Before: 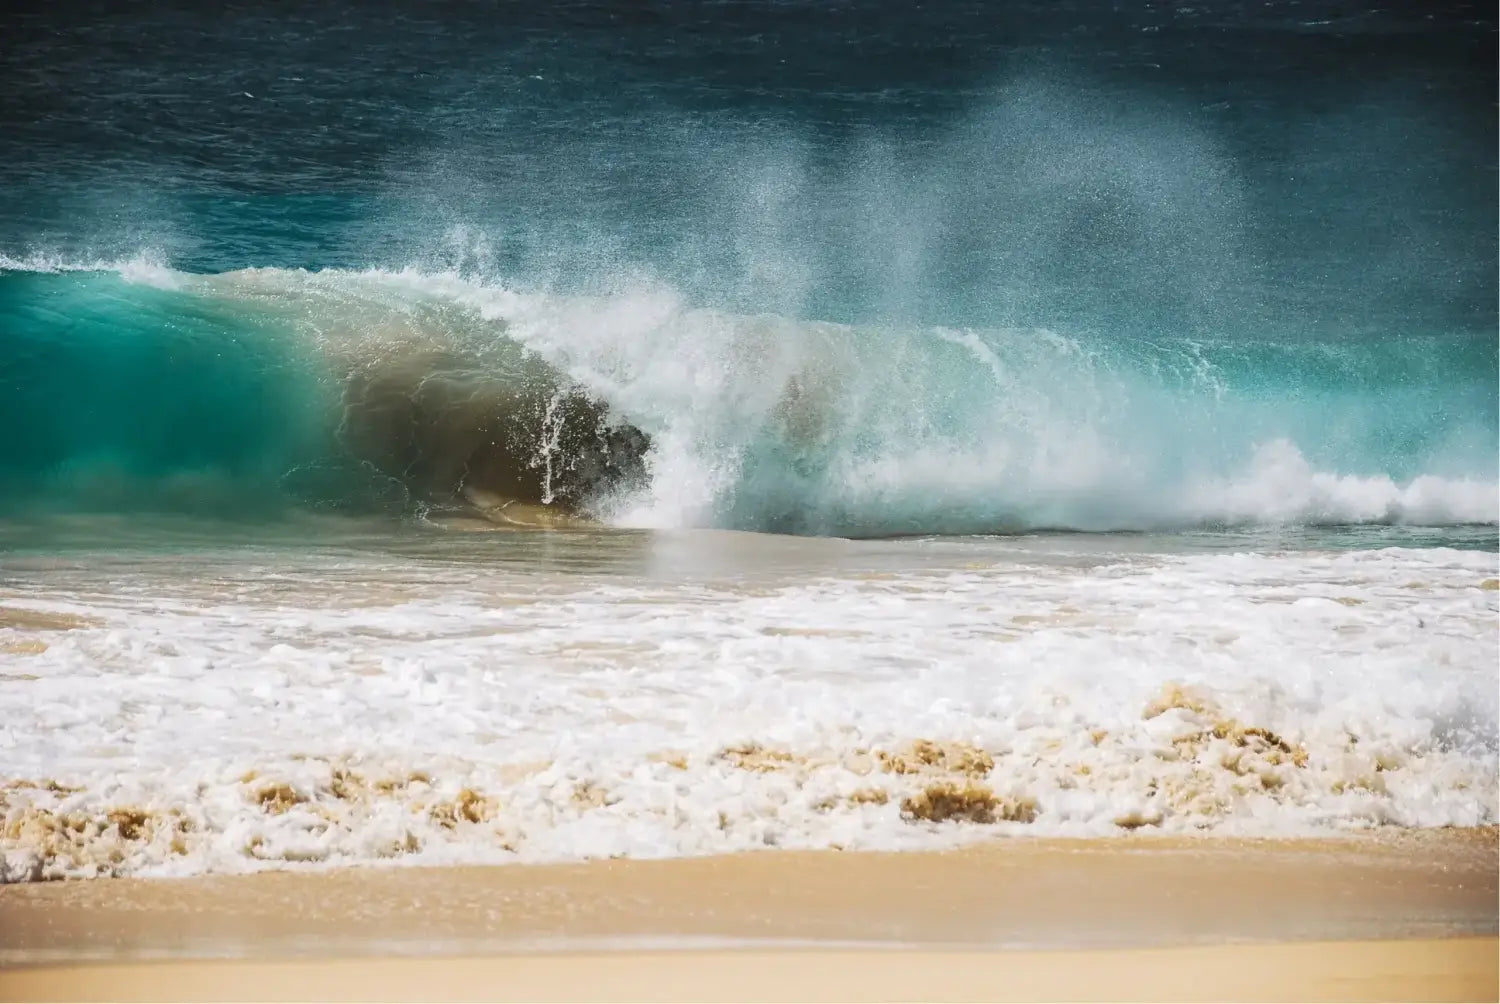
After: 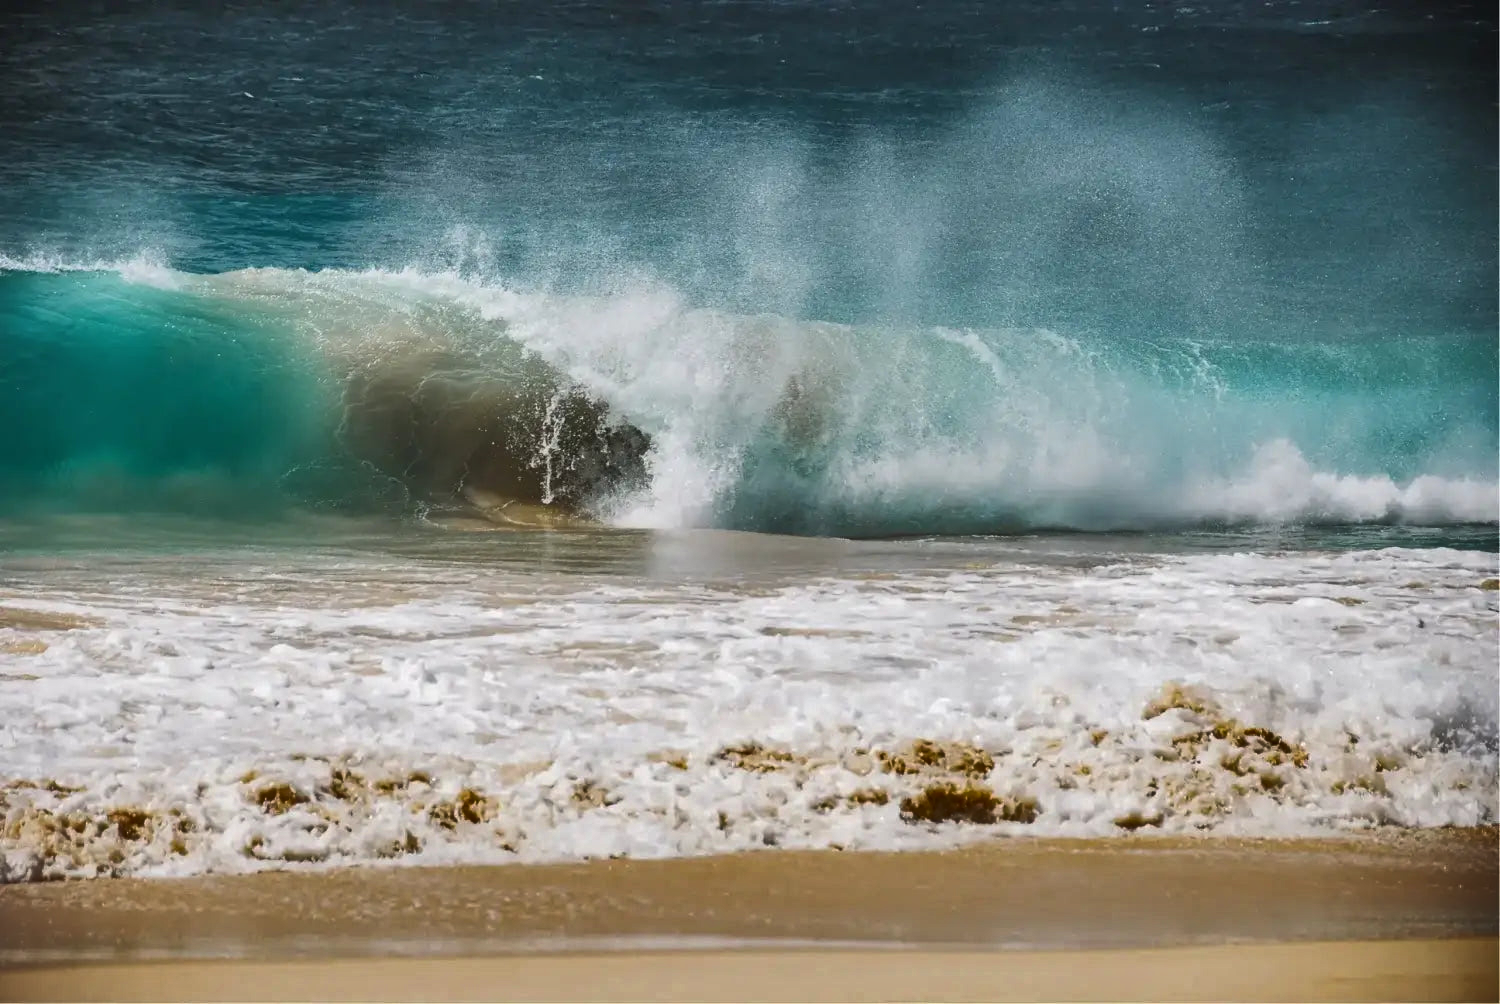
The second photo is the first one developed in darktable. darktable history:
vignetting: fall-off start 100.63%, unbound false
shadows and highlights: radius 109, shadows 45.53, highlights -67.28, low approximation 0.01, soften with gaussian
